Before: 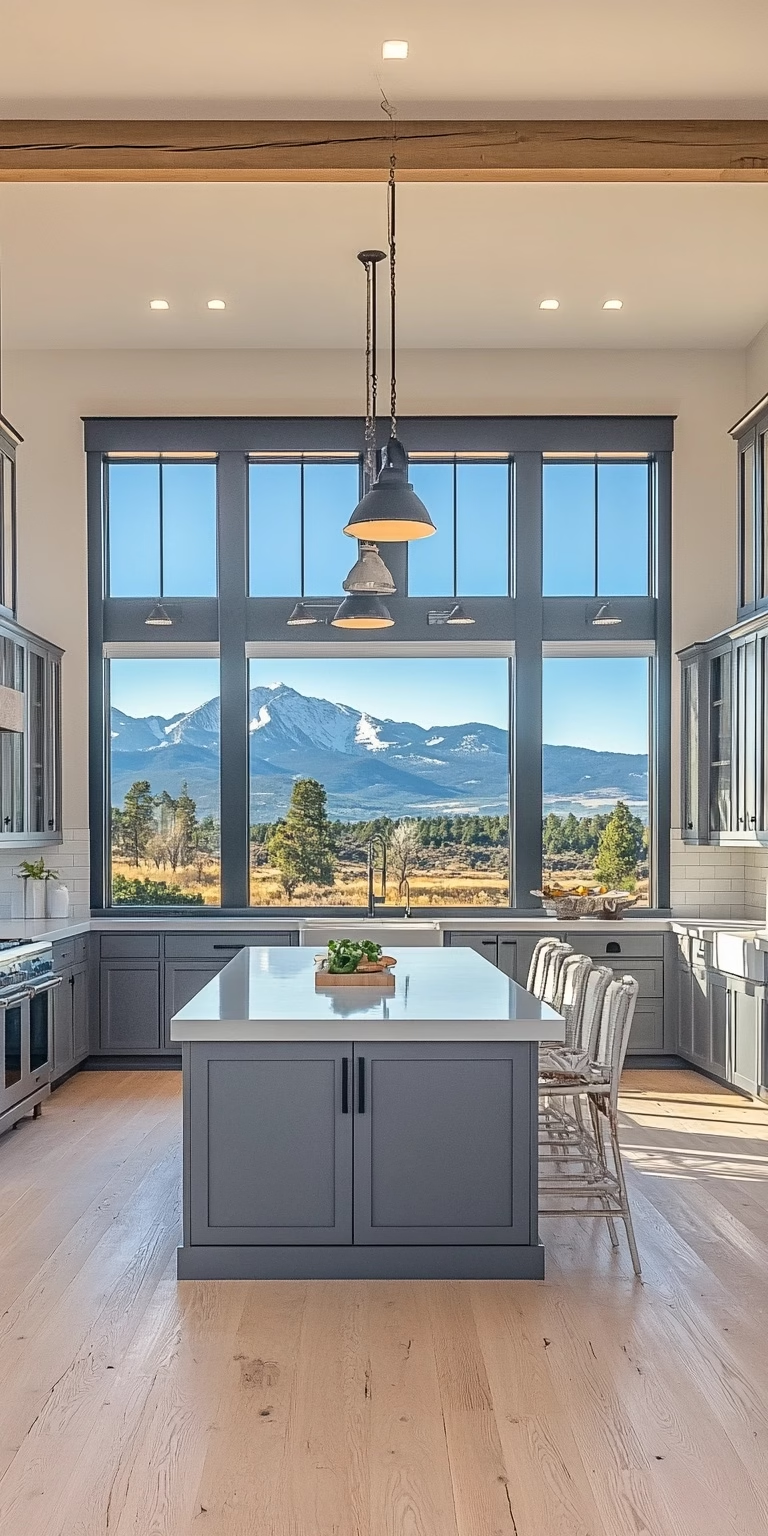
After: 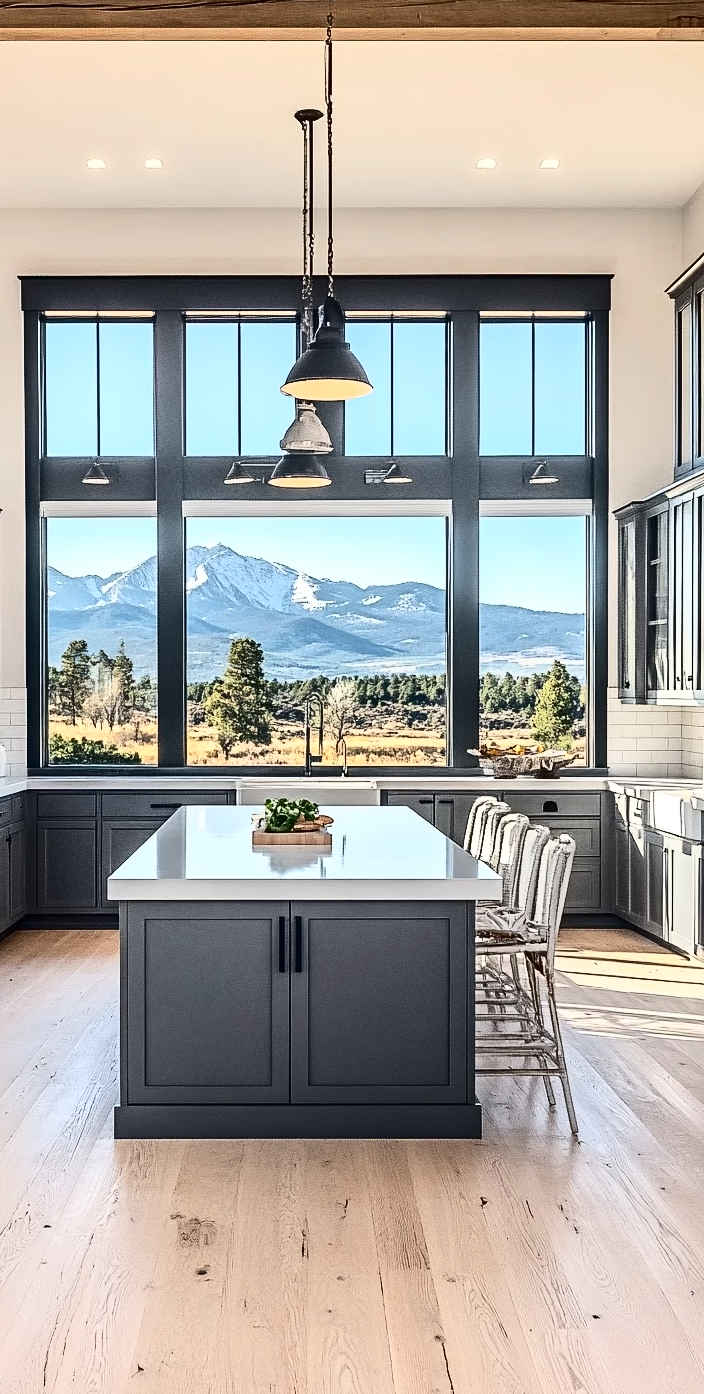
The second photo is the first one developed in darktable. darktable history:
contrast brightness saturation: contrast 0.5, saturation -0.1
crop and rotate: left 8.262%, top 9.226%
